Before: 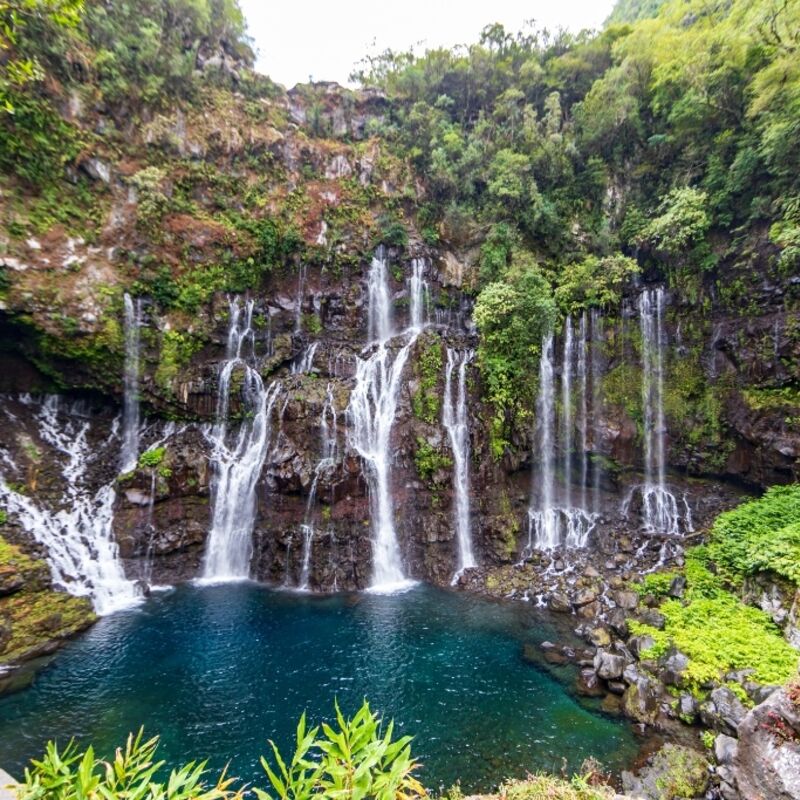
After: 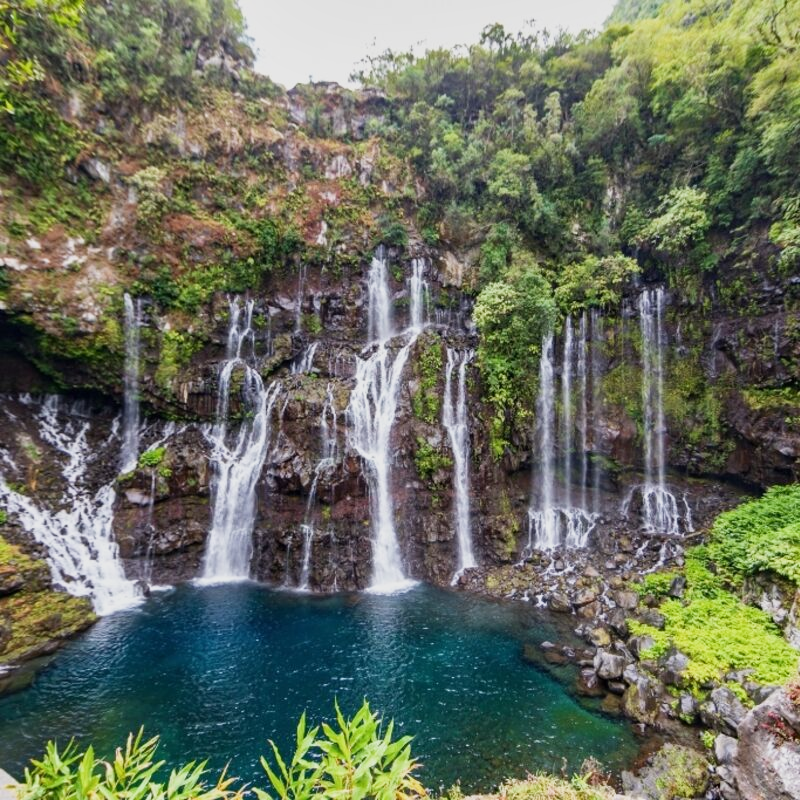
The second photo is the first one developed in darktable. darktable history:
shadows and highlights: shadows 12, white point adjustment 1.2, soften with gaussian
color balance: on, module defaults
sigmoid: contrast 1.22, skew 0.65
